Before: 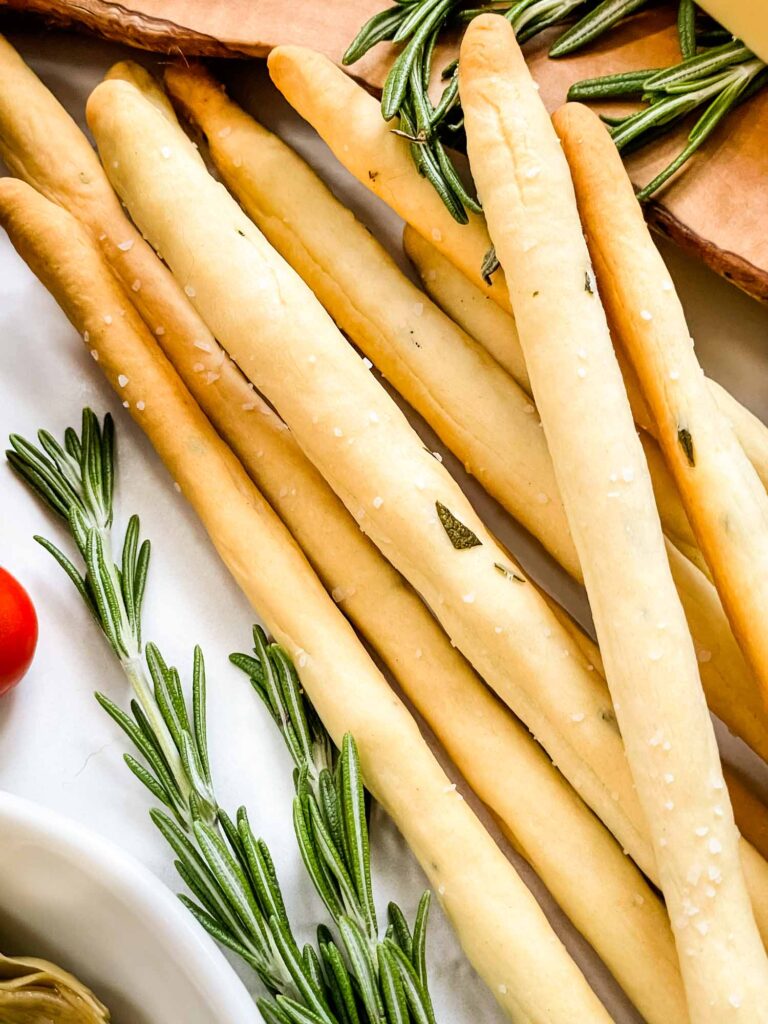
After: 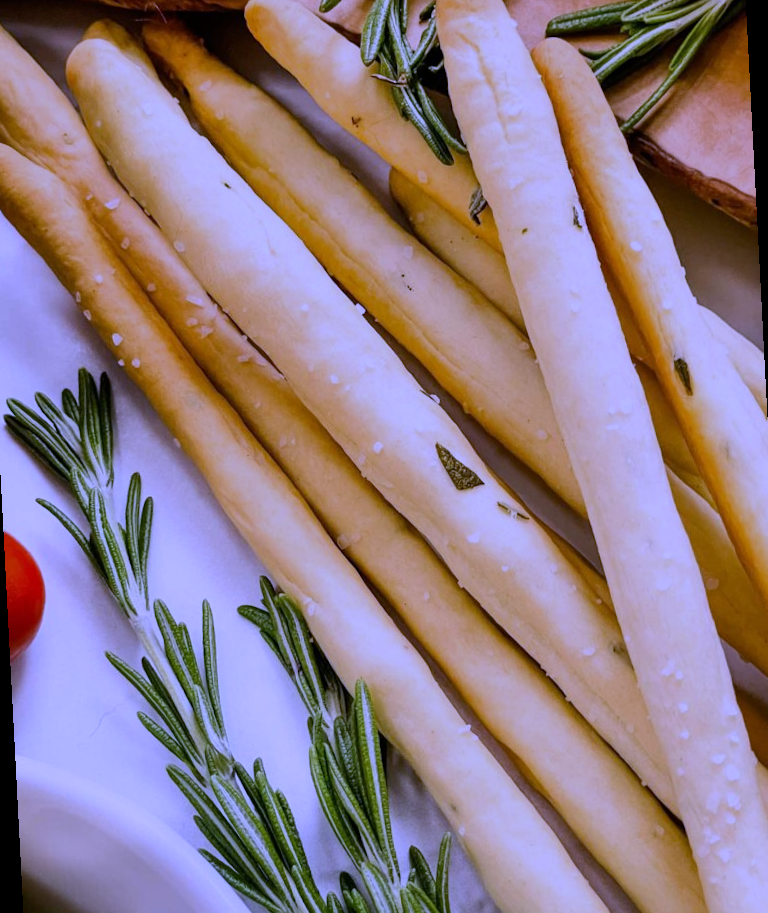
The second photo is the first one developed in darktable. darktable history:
rotate and perspective: rotation -3°, crop left 0.031, crop right 0.968, crop top 0.07, crop bottom 0.93
white balance: red 0.98, blue 1.61
exposure: exposure -1 EV, compensate highlight preservation false
